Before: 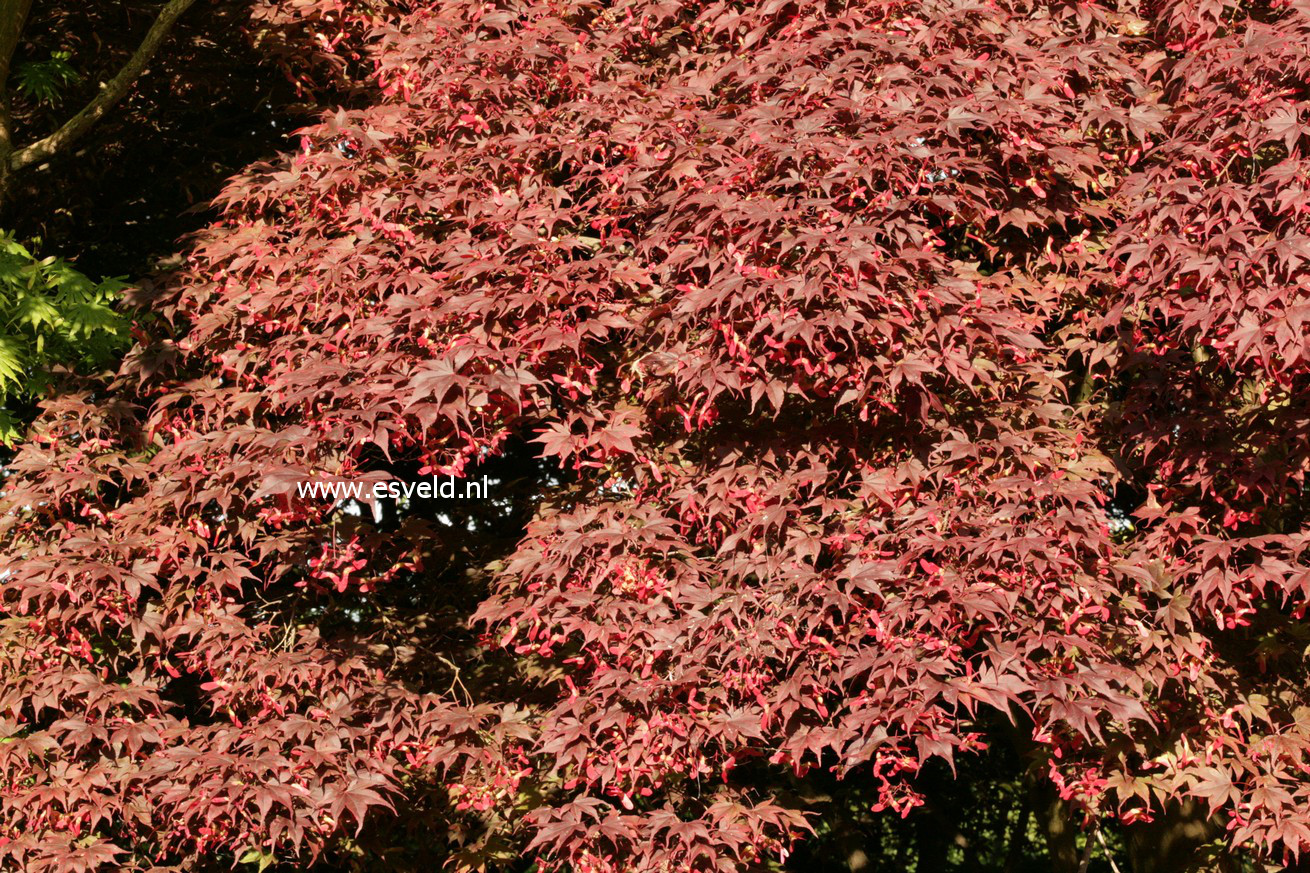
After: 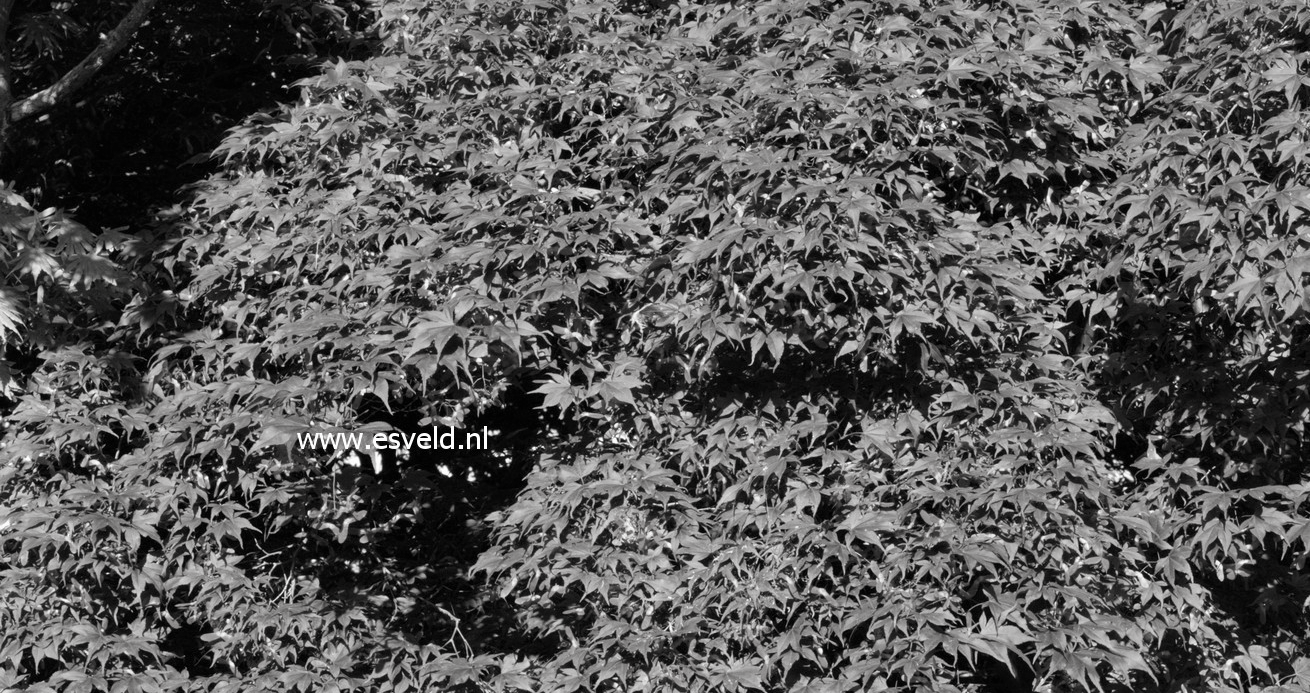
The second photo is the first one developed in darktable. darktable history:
crop and rotate: top 5.651%, bottom 14.945%
color balance rgb: highlights gain › chroma 1.68%, highlights gain › hue 55.58°, perceptual saturation grading › global saturation 20%, perceptual saturation grading › highlights -25.368%, perceptual saturation grading › shadows 50.253%, global vibrance 20.509%
contrast brightness saturation: saturation -0.991
